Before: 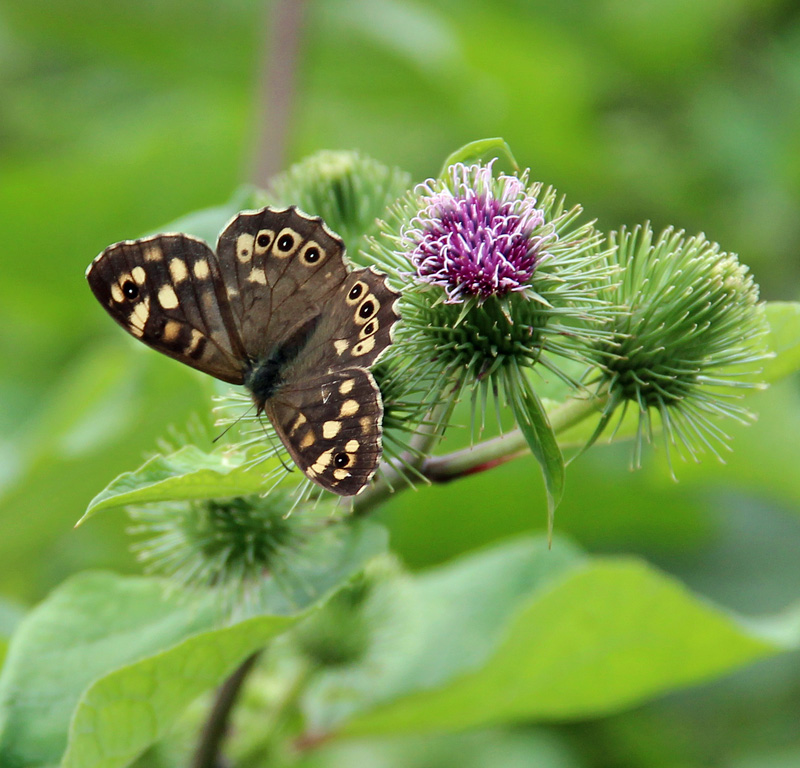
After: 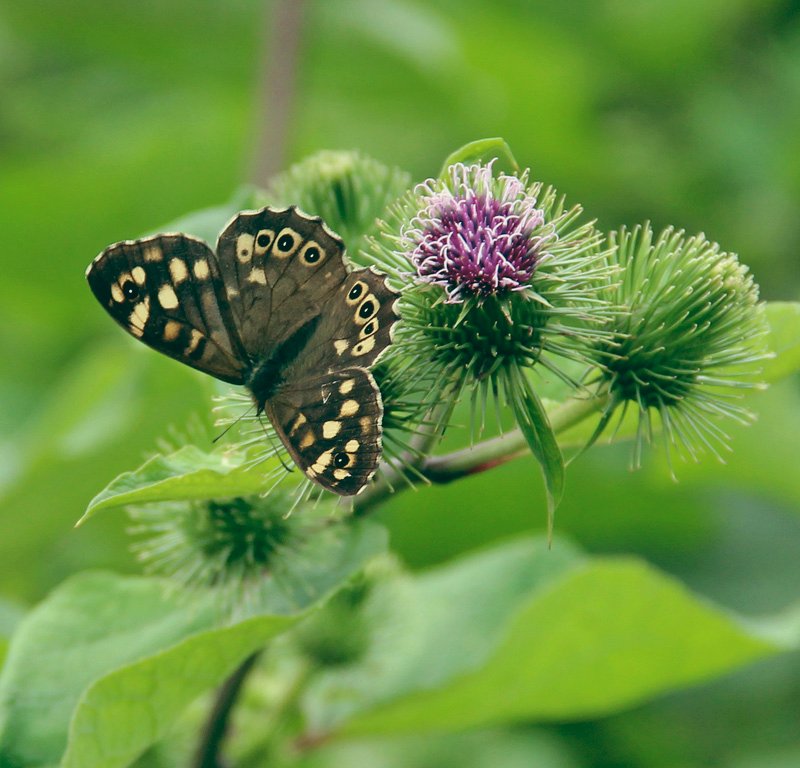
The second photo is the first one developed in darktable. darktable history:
white balance: red 1.009, blue 1.027
contrast brightness saturation: saturation -0.05
color balance: lift [1.005, 0.99, 1.007, 1.01], gamma [1, 1.034, 1.032, 0.966], gain [0.873, 1.055, 1.067, 0.933]
